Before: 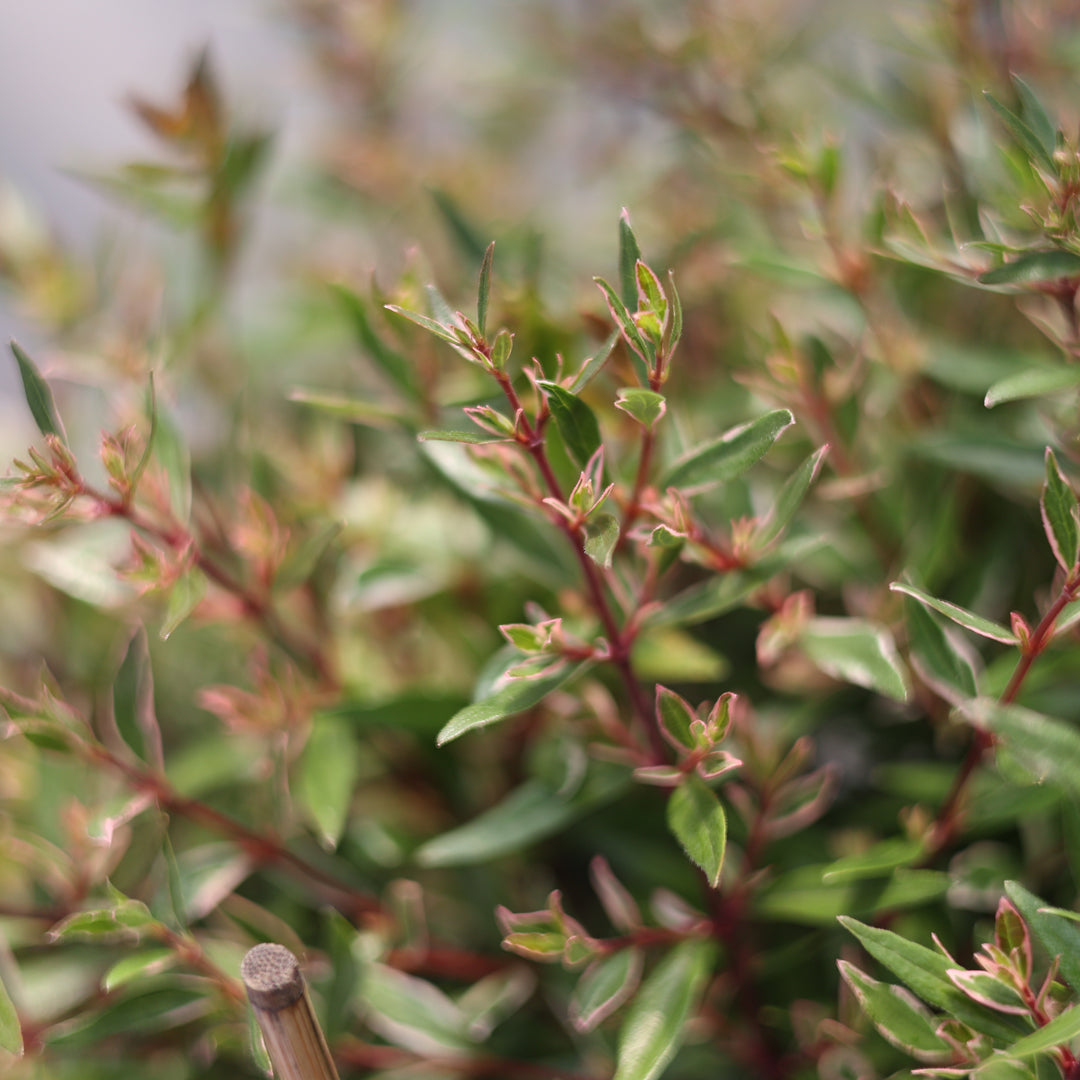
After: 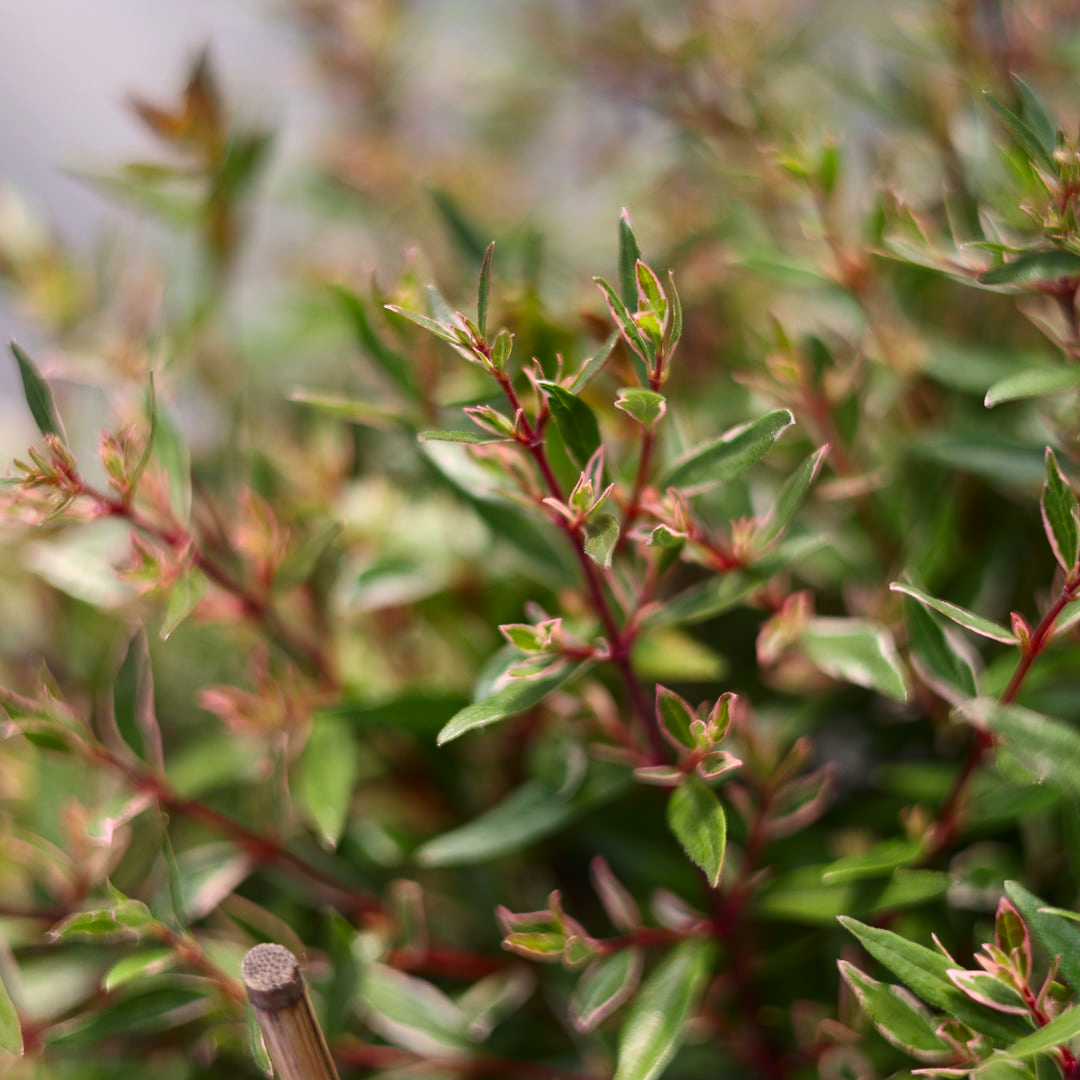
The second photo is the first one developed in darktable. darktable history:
contrast brightness saturation: contrast 0.13, brightness -0.05, saturation 0.16
